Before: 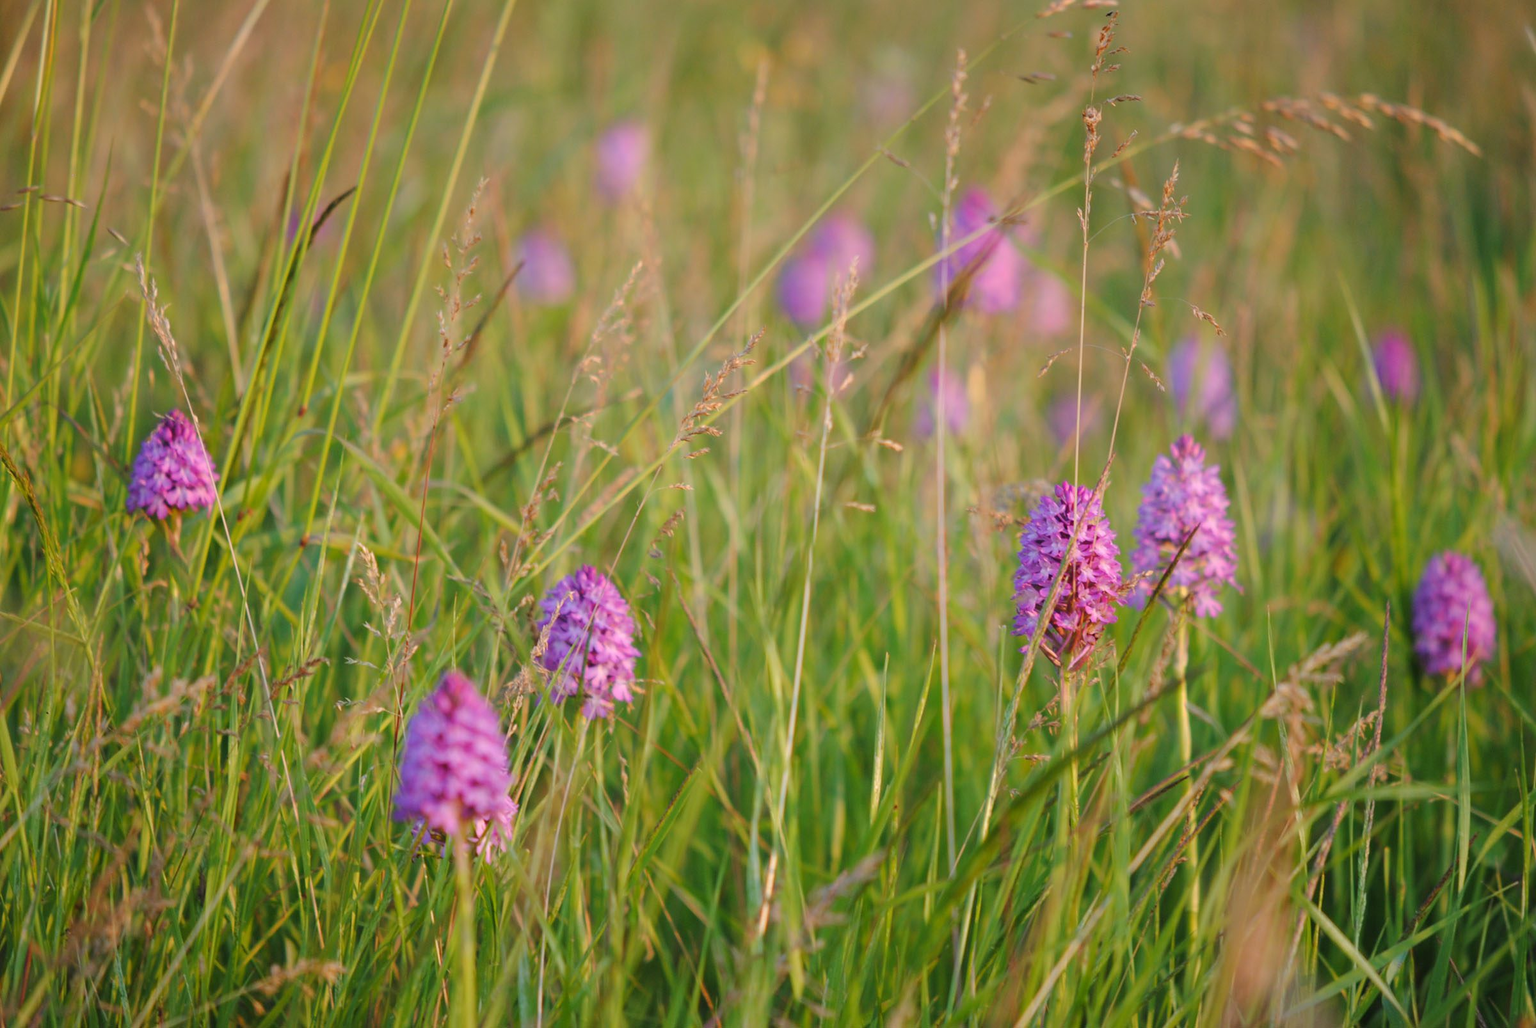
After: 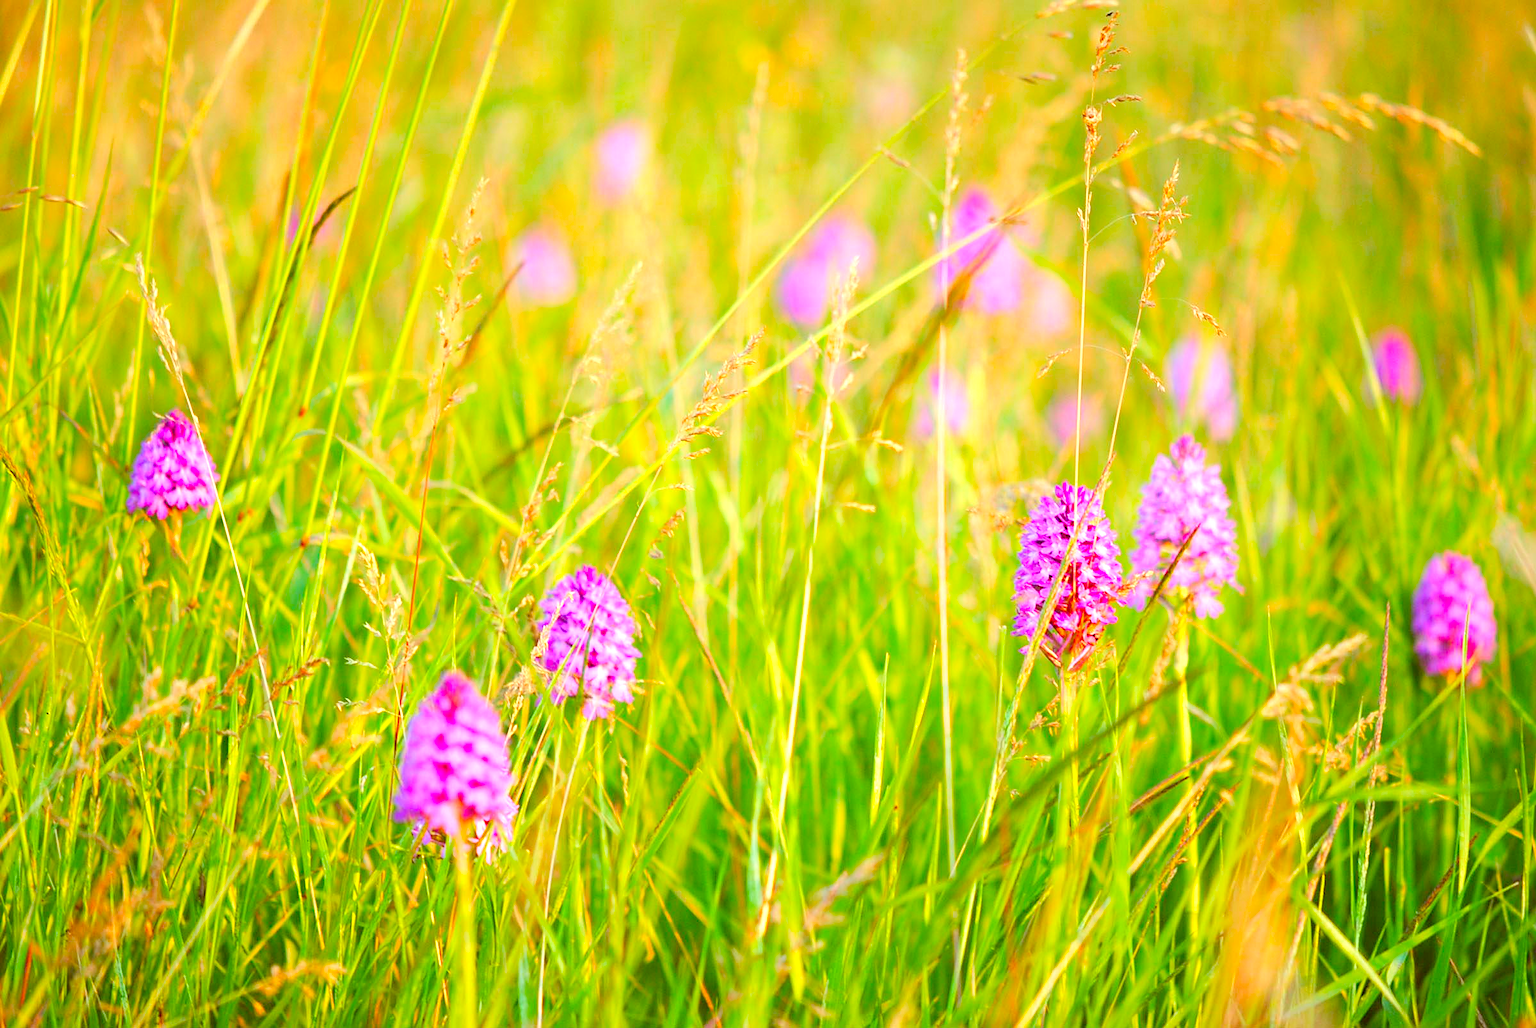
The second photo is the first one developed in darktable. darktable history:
color correction: highlights a* -6.08, highlights b* 9.1, shadows a* 10.21, shadows b* 23.5
base curve: curves: ch0 [(0, 0) (0.688, 0.865) (1, 1)], preserve colors none
sharpen: on, module defaults
levels: levels [0.036, 0.364, 0.827]
color balance rgb: perceptual saturation grading › global saturation 30.327%
